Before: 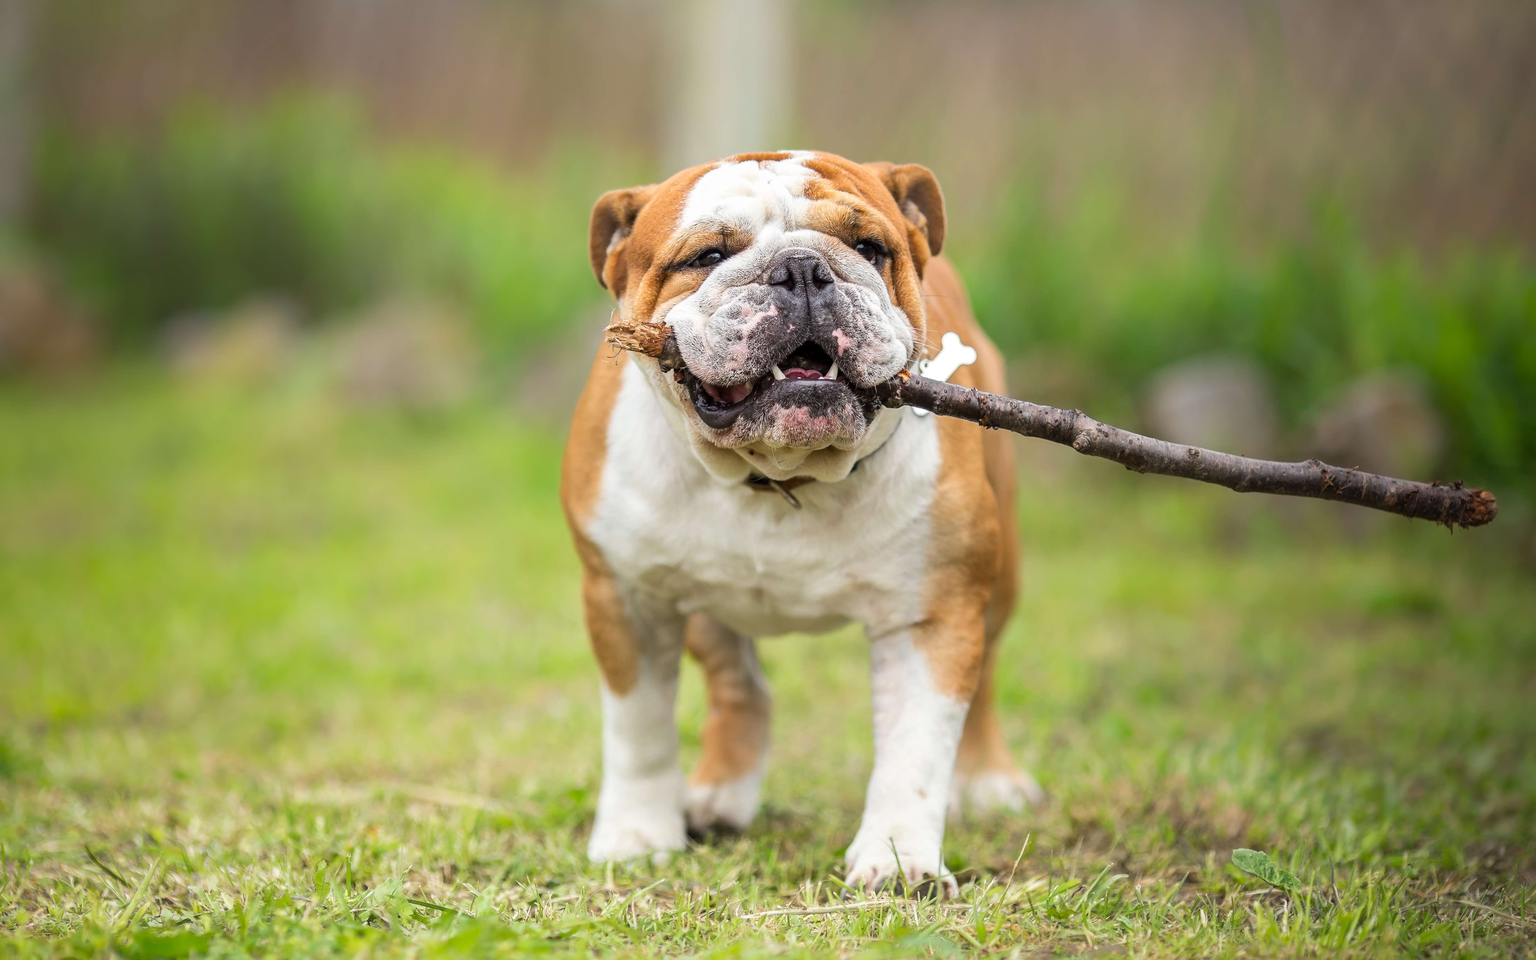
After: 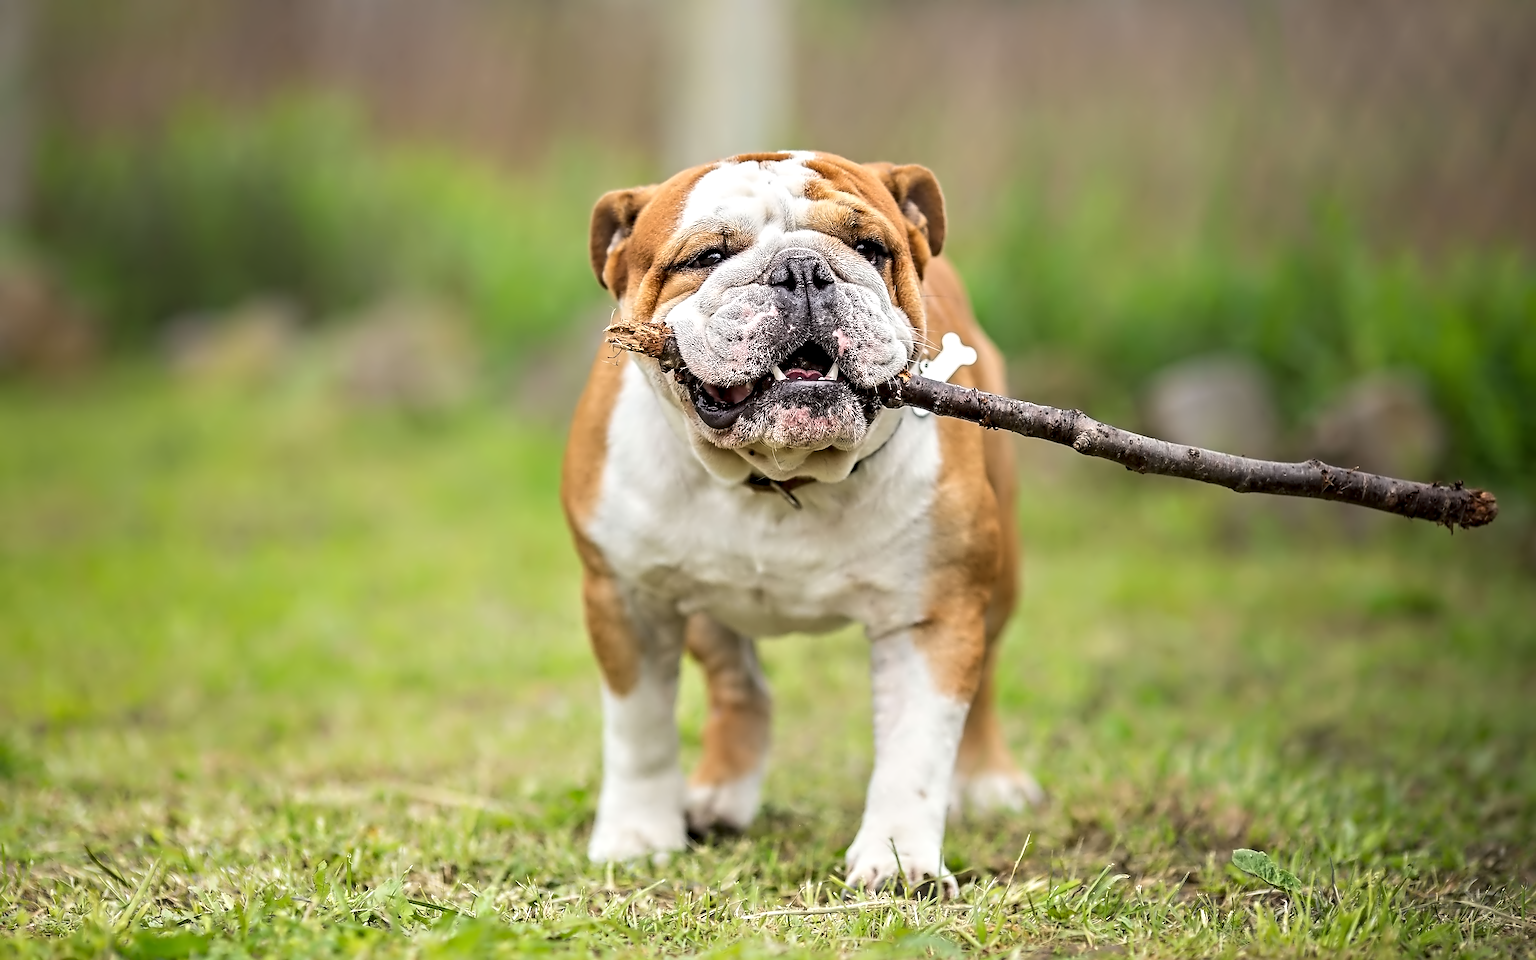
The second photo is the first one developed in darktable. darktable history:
contrast equalizer: y [[0.5, 0.542, 0.583, 0.625, 0.667, 0.708], [0.5 ×6], [0.5 ×6], [0, 0.033, 0.067, 0.1, 0.133, 0.167], [0, 0.05, 0.1, 0.15, 0.2, 0.25]]
sharpen: on, module defaults
